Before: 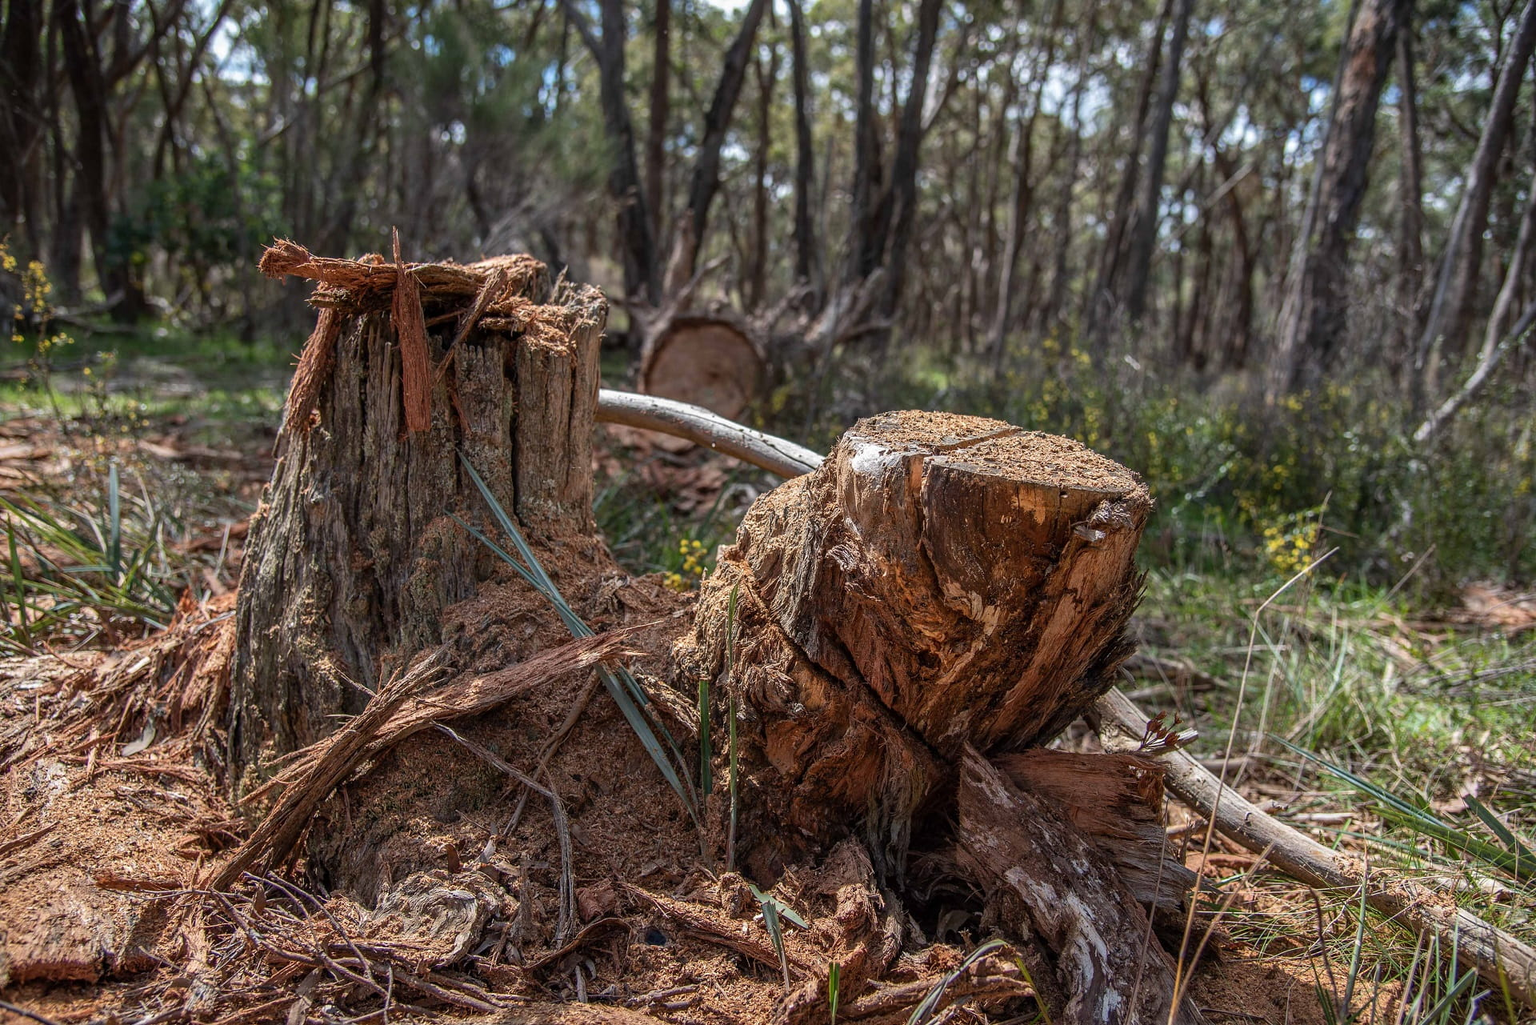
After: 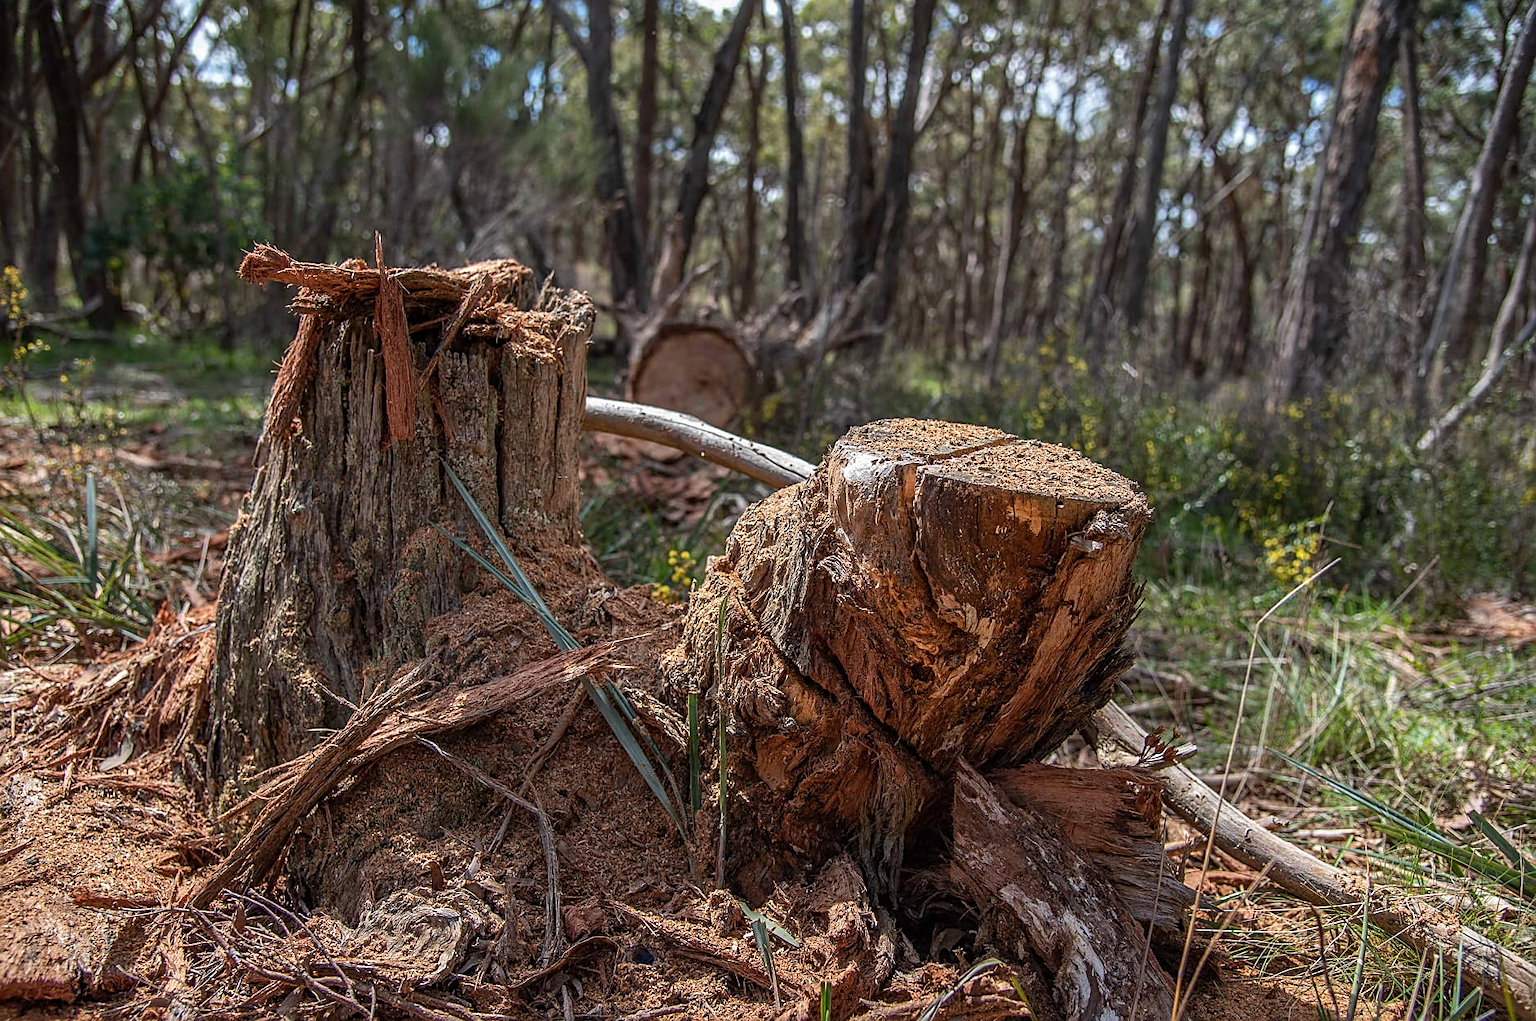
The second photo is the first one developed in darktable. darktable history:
crop: left 1.66%, right 0.286%, bottom 1.932%
sharpen: on, module defaults
color correction: highlights b* 0.015, saturation 1.07
